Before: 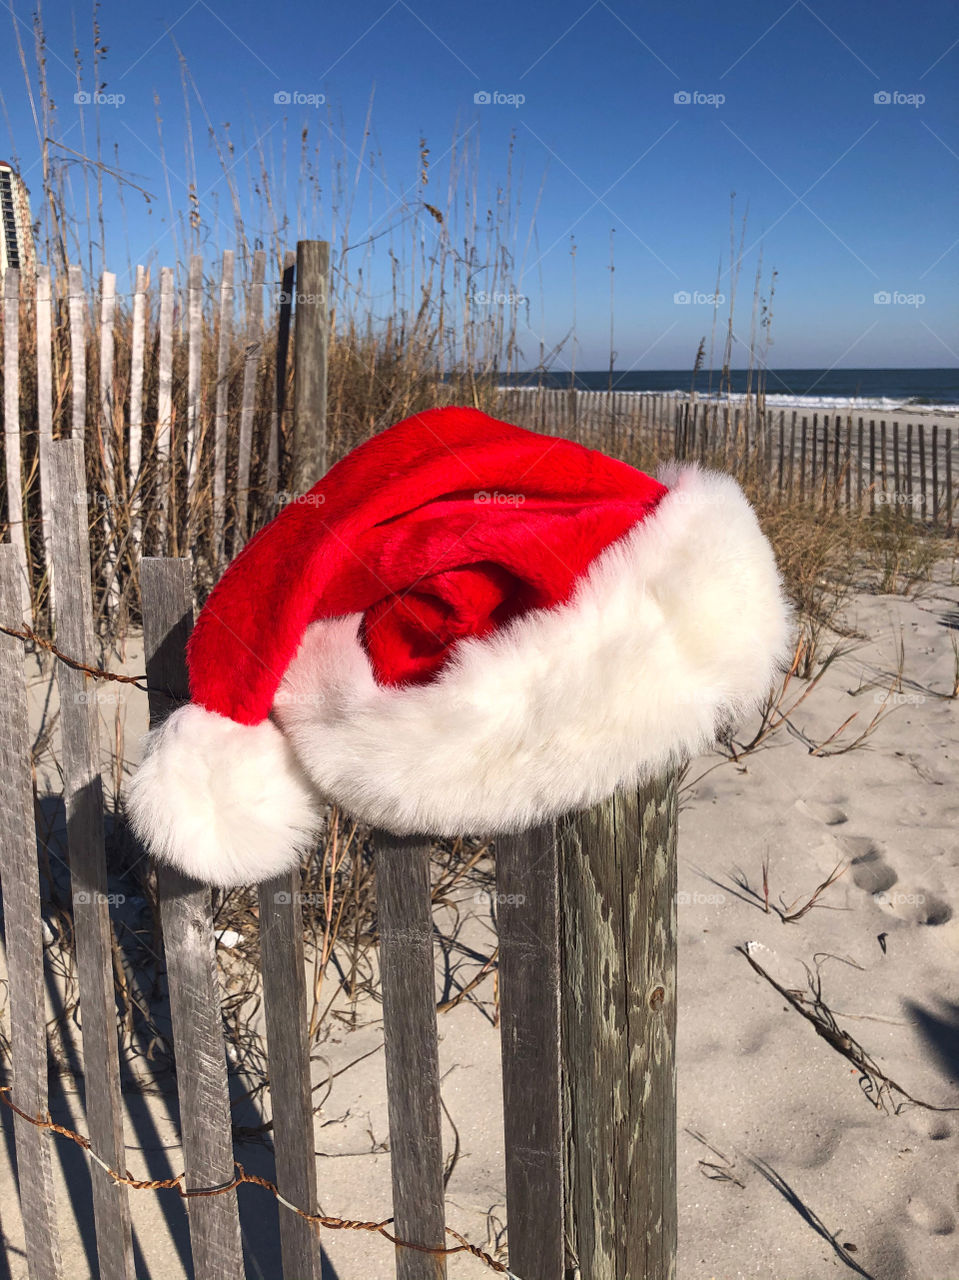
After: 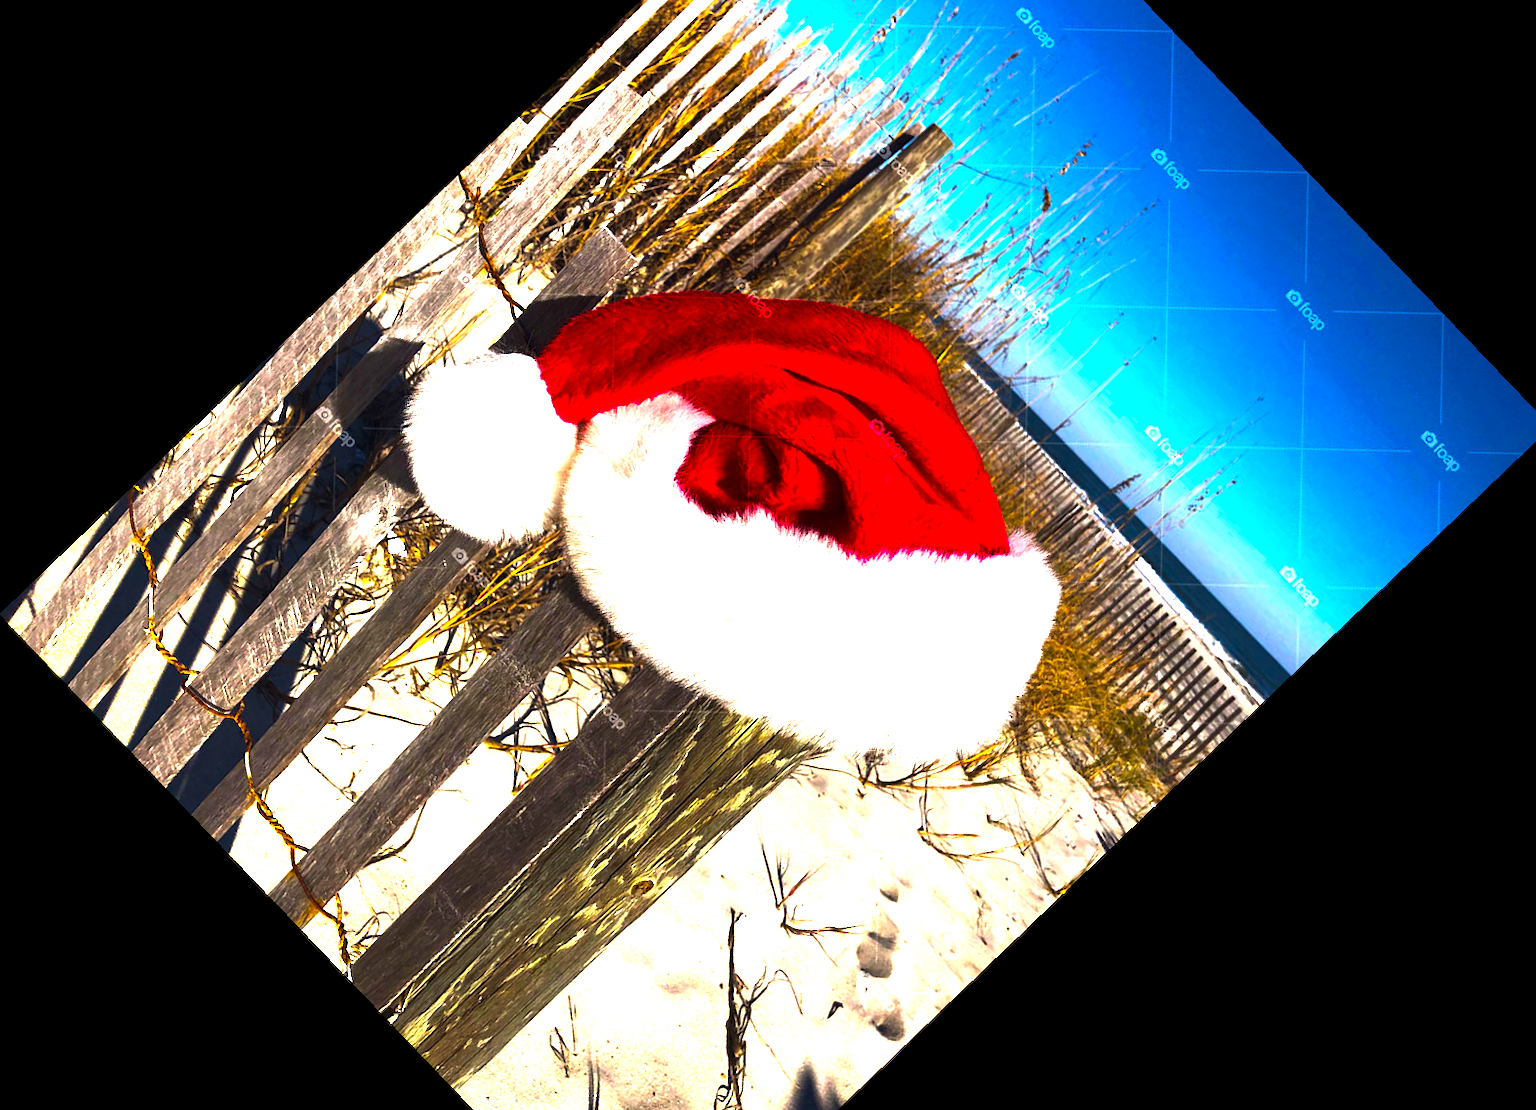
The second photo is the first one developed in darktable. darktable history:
color balance rgb: linear chroma grading › shadows -30%, linear chroma grading › global chroma 35%, perceptual saturation grading › global saturation 75%, perceptual saturation grading › shadows -30%, perceptual brilliance grading › highlights 75%, perceptual brilliance grading › shadows -30%, global vibrance 35%
crop and rotate: angle -46.26°, top 16.234%, right 0.912%, bottom 11.704%
